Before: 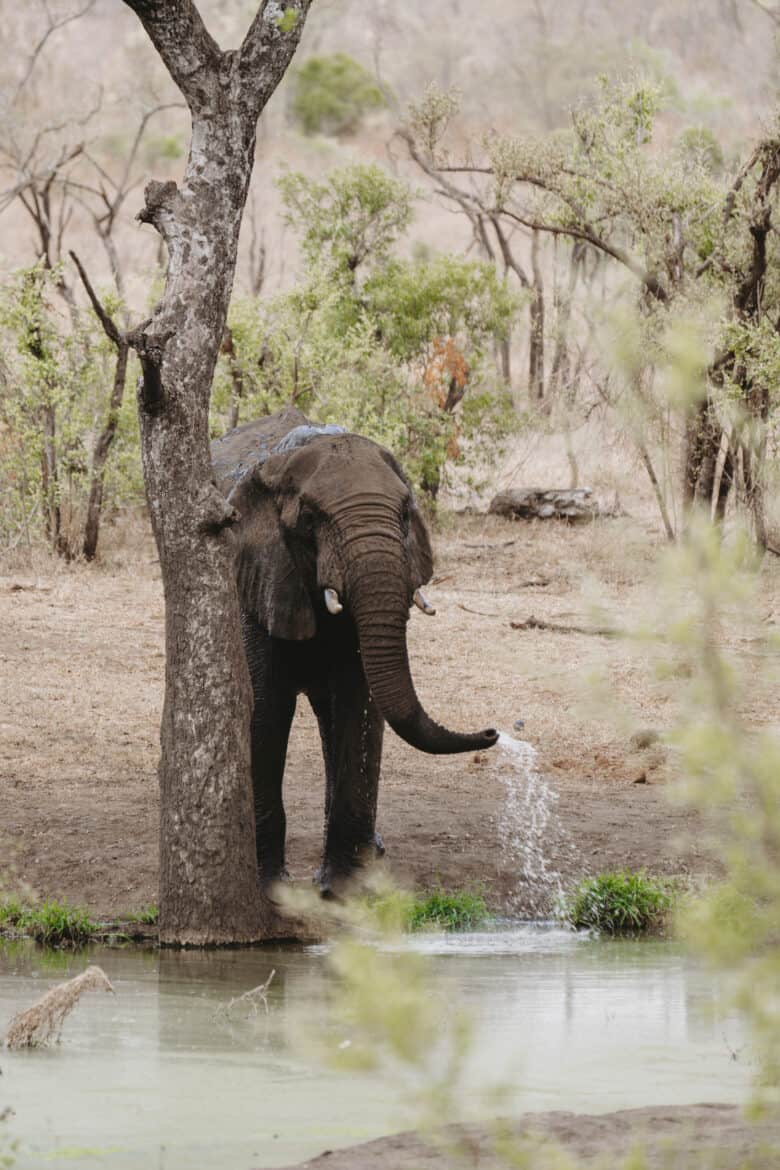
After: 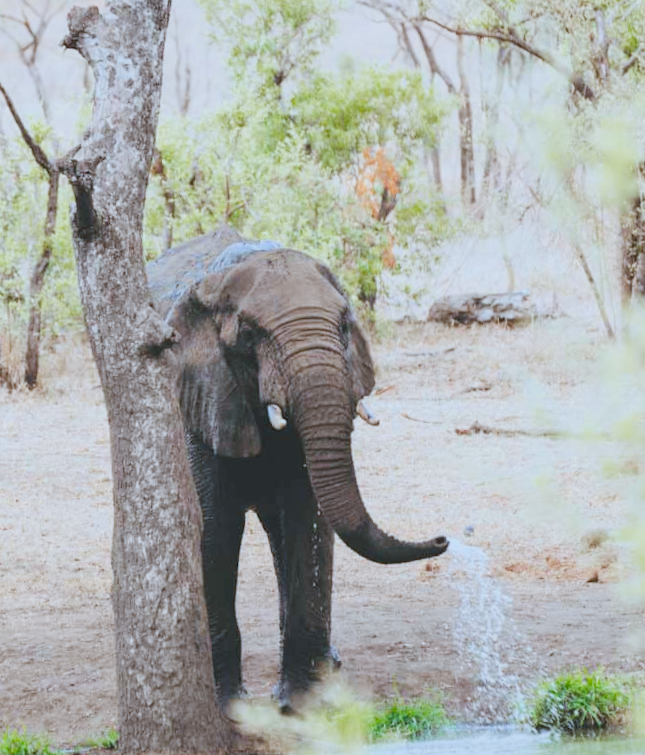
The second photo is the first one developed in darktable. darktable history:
crop: left 7.856%, top 11.836%, right 10.12%, bottom 15.387%
color balance rgb: perceptual saturation grading › global saturation 25%, global vibrance 20%
color balance: lift [1.01, 1, 1, 1], gamma [1.097, 1, 1, 1], gain [0.85, 1, 1, 1]
exposure: black level correction 0, exposure 1.2 EV, compensate highlight preservation false
color calibration: output R [1.063, -0.012, -0.003, 0], output G [0, 1.022, 0.021, 0], output B [-0.079, 0.047, 1, 0], illuminant custom, x 0.389, y 0.387, temperature 3838.64 K
filmic rgb: black relative exposure -7.65 EV, white relative exposure 4.56 EV, hardness 3.61
rotate and perspective: rotation -3°, crop left 0.031, crop right 0.968, crop top 0.07, crop bottom 0.93
